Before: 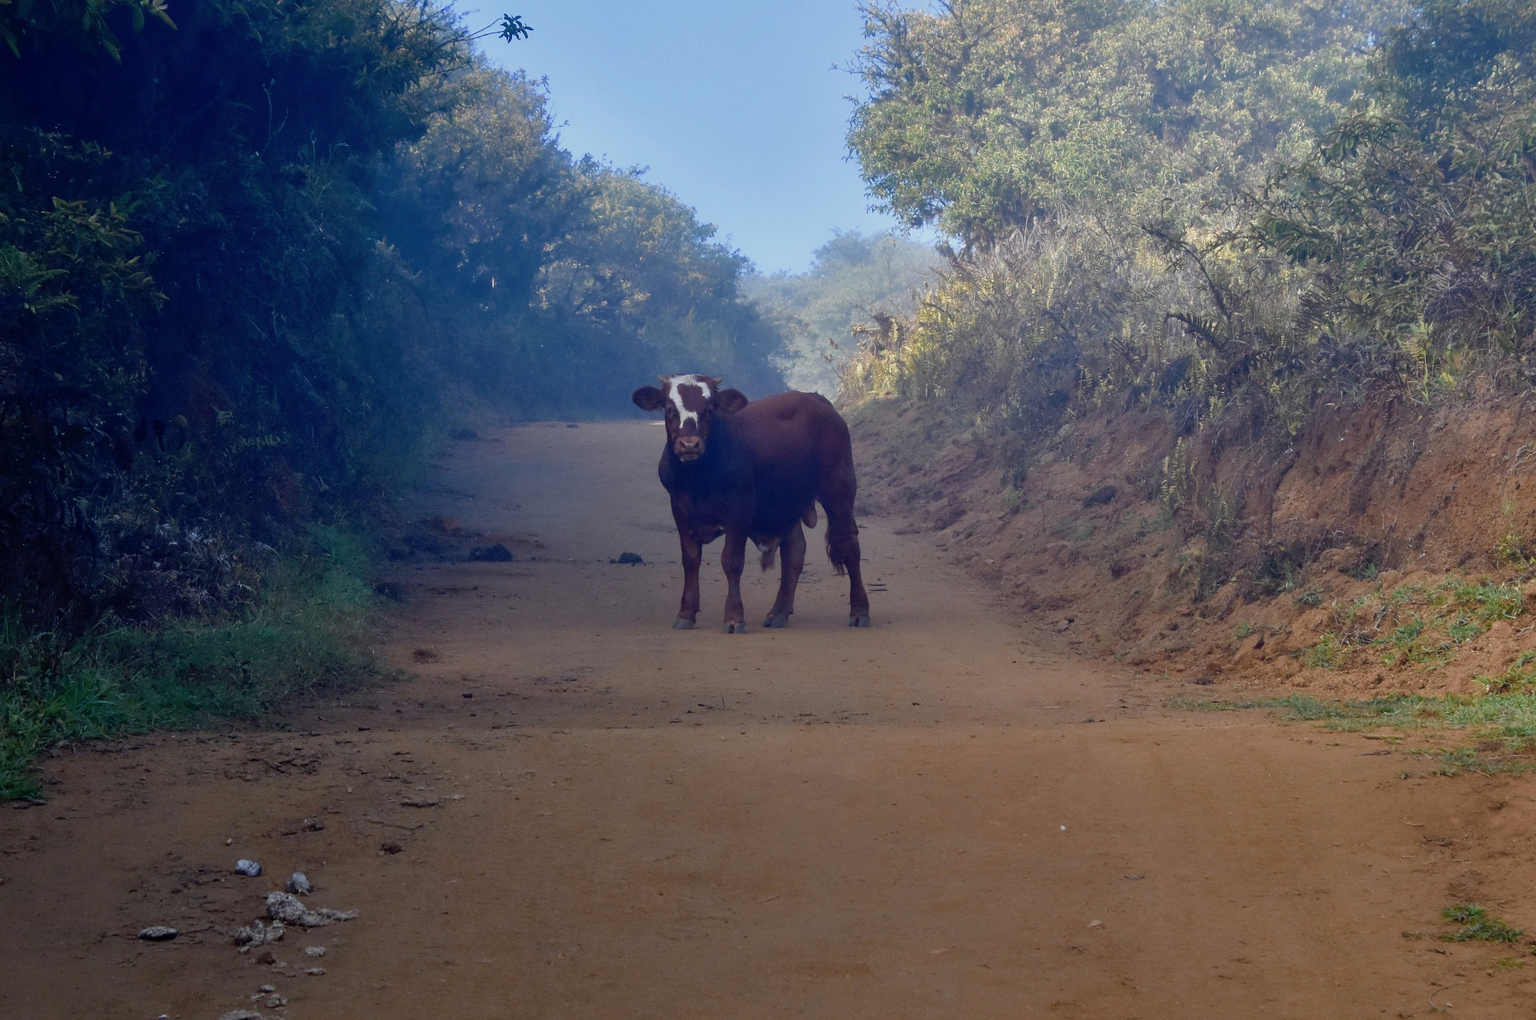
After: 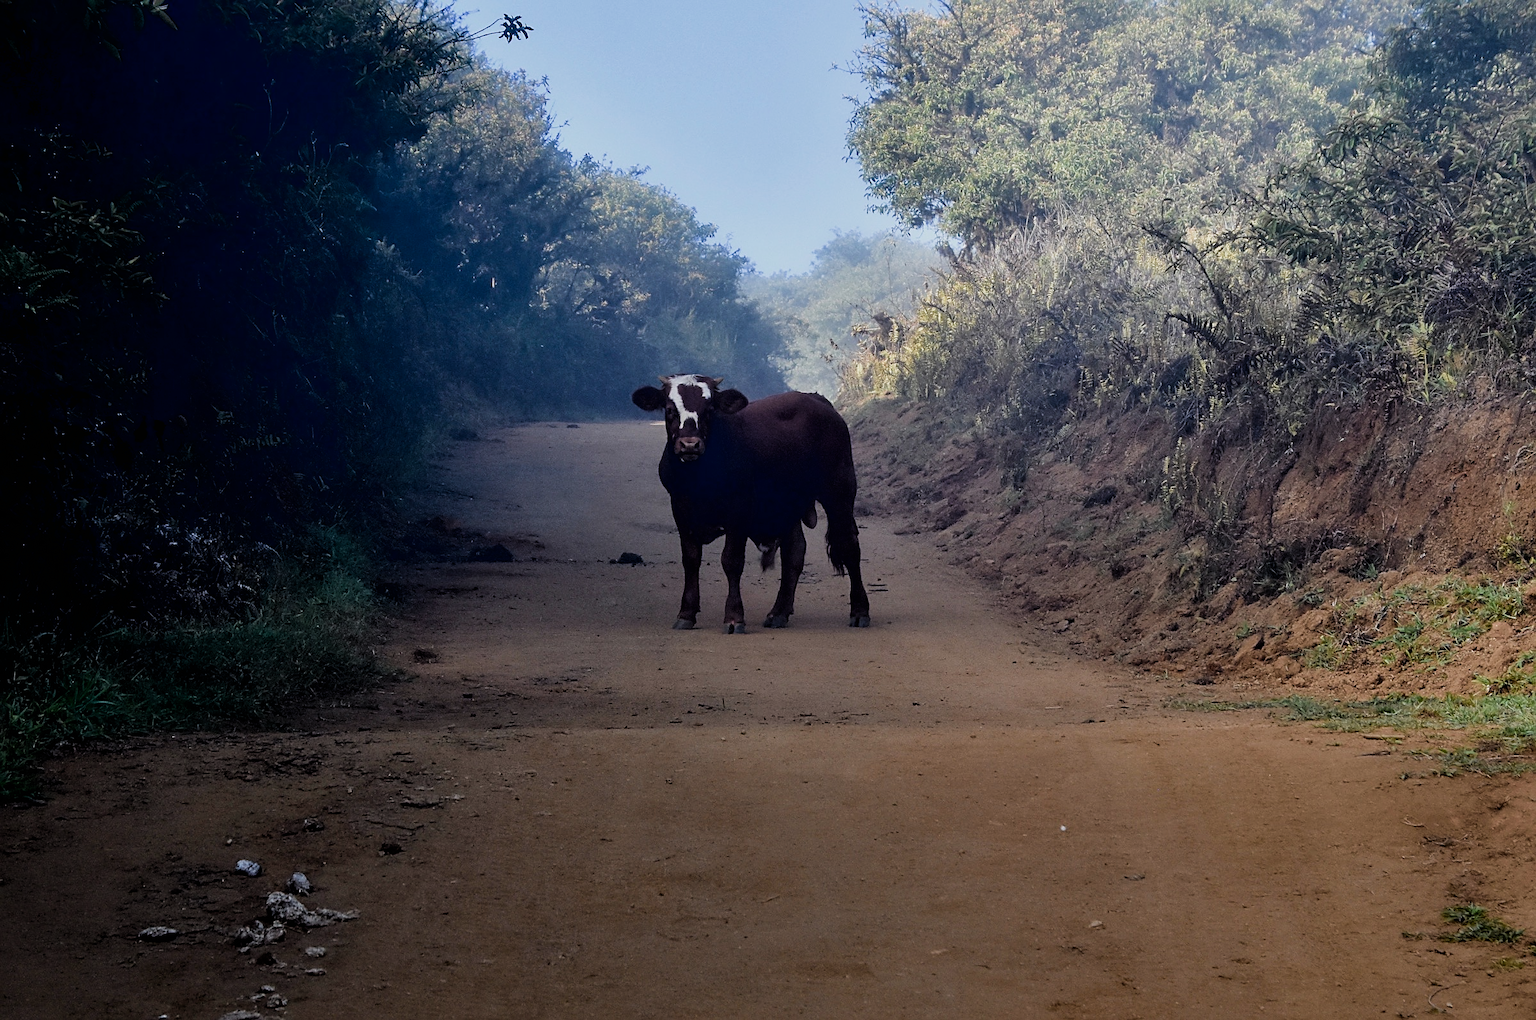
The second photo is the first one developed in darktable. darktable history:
filmic rgb: black relative exposure -5 EV, white relative exposure 3.5 EV, hardness 3.19, contrast 1.4, highlights saturation mix -50%
sharpen: on, module defaults
